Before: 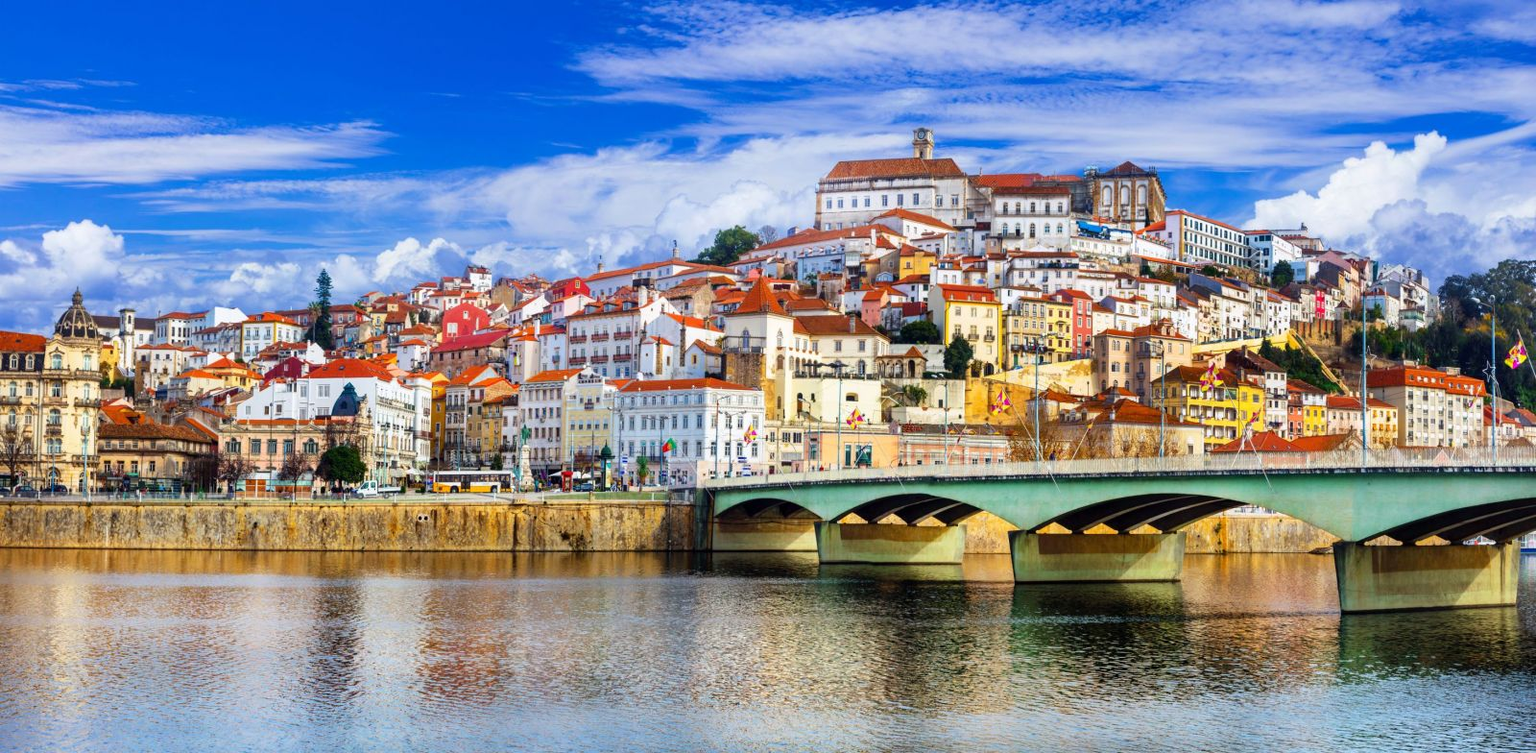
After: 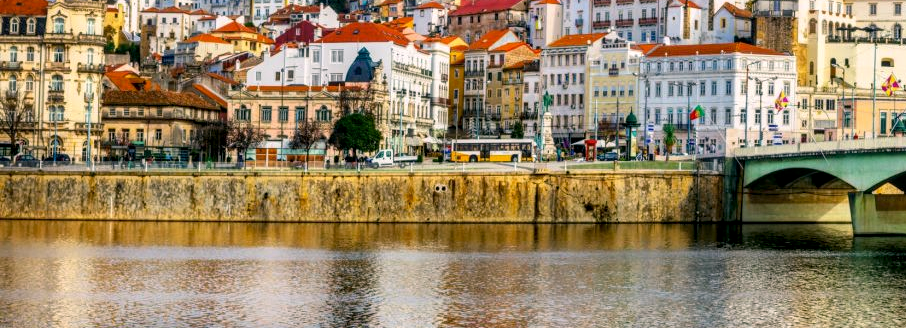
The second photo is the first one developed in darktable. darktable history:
crop: top 44.799%, right 43.323%, bottom 13.248%
color correction: highlights a* 4.36, highlights b* 4.97, shadows a* -7.65, shadows b* 4.87
local contrast: detail 130%
exposure: black level correction 0.002, exposure -0.104 EV, compensate exposure bias true, compensate highlight preservation false
